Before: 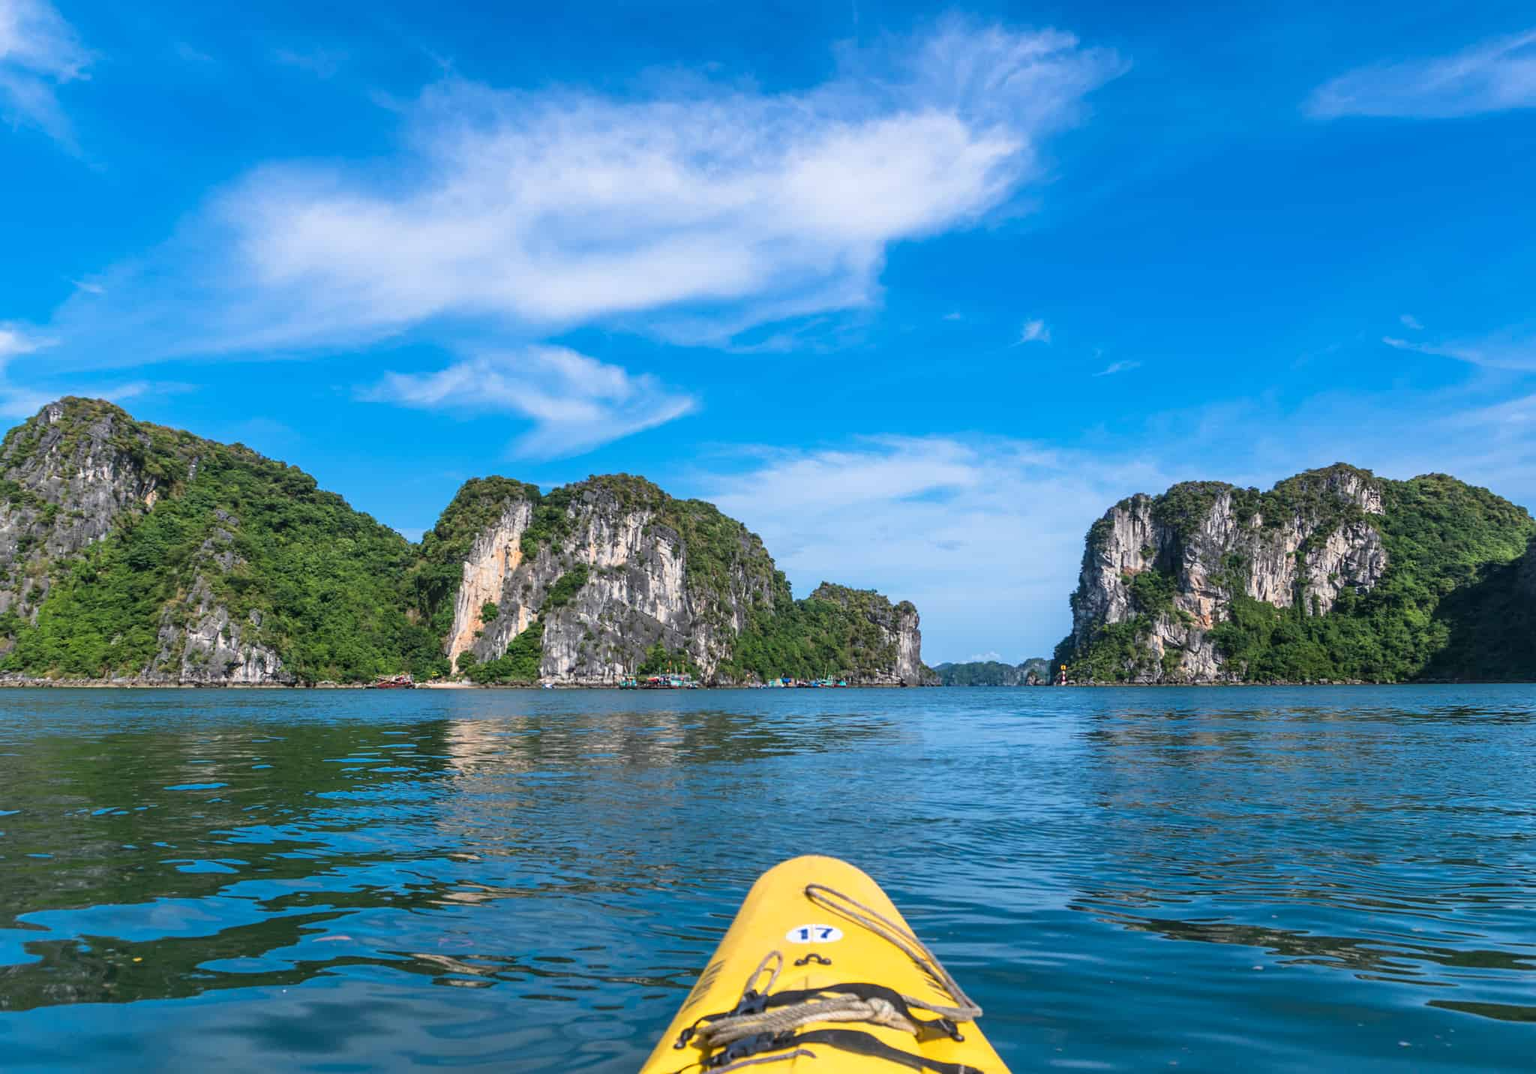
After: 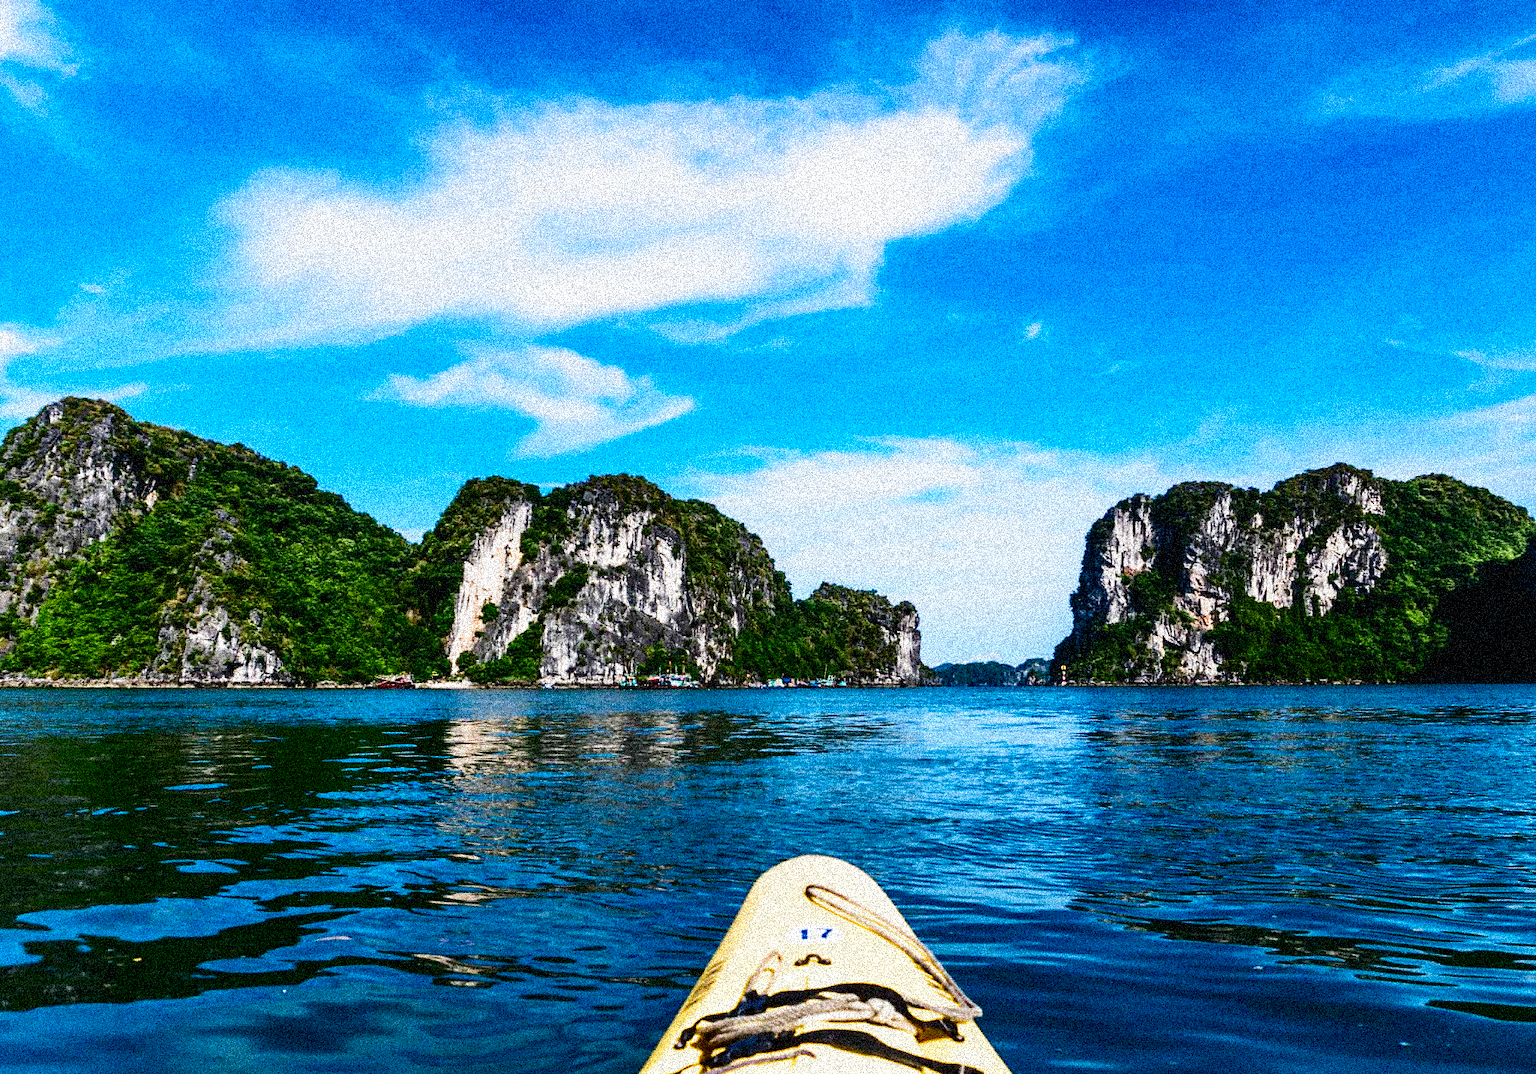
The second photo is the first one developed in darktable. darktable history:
contrast brightness saturation: contrast 0.32, brightness -0.08, saturation 0.17
color balance rgb: on, module defaults
filmic rgb: black relative exposure -6.43 EV, white relative exposure 2.43 EV, threshold 3 EV, hardness 5.27, latitude 0.1%, contrast 1.425, highlights saturation mix 2%, preserve chrominance no, color science v5 (2021), contrast in shadows safe, contrast in highlights safe, enable highlight reconstruction true
grain: coarseness 3.75 ISO, strength 100%, mid-tones bias 0%
